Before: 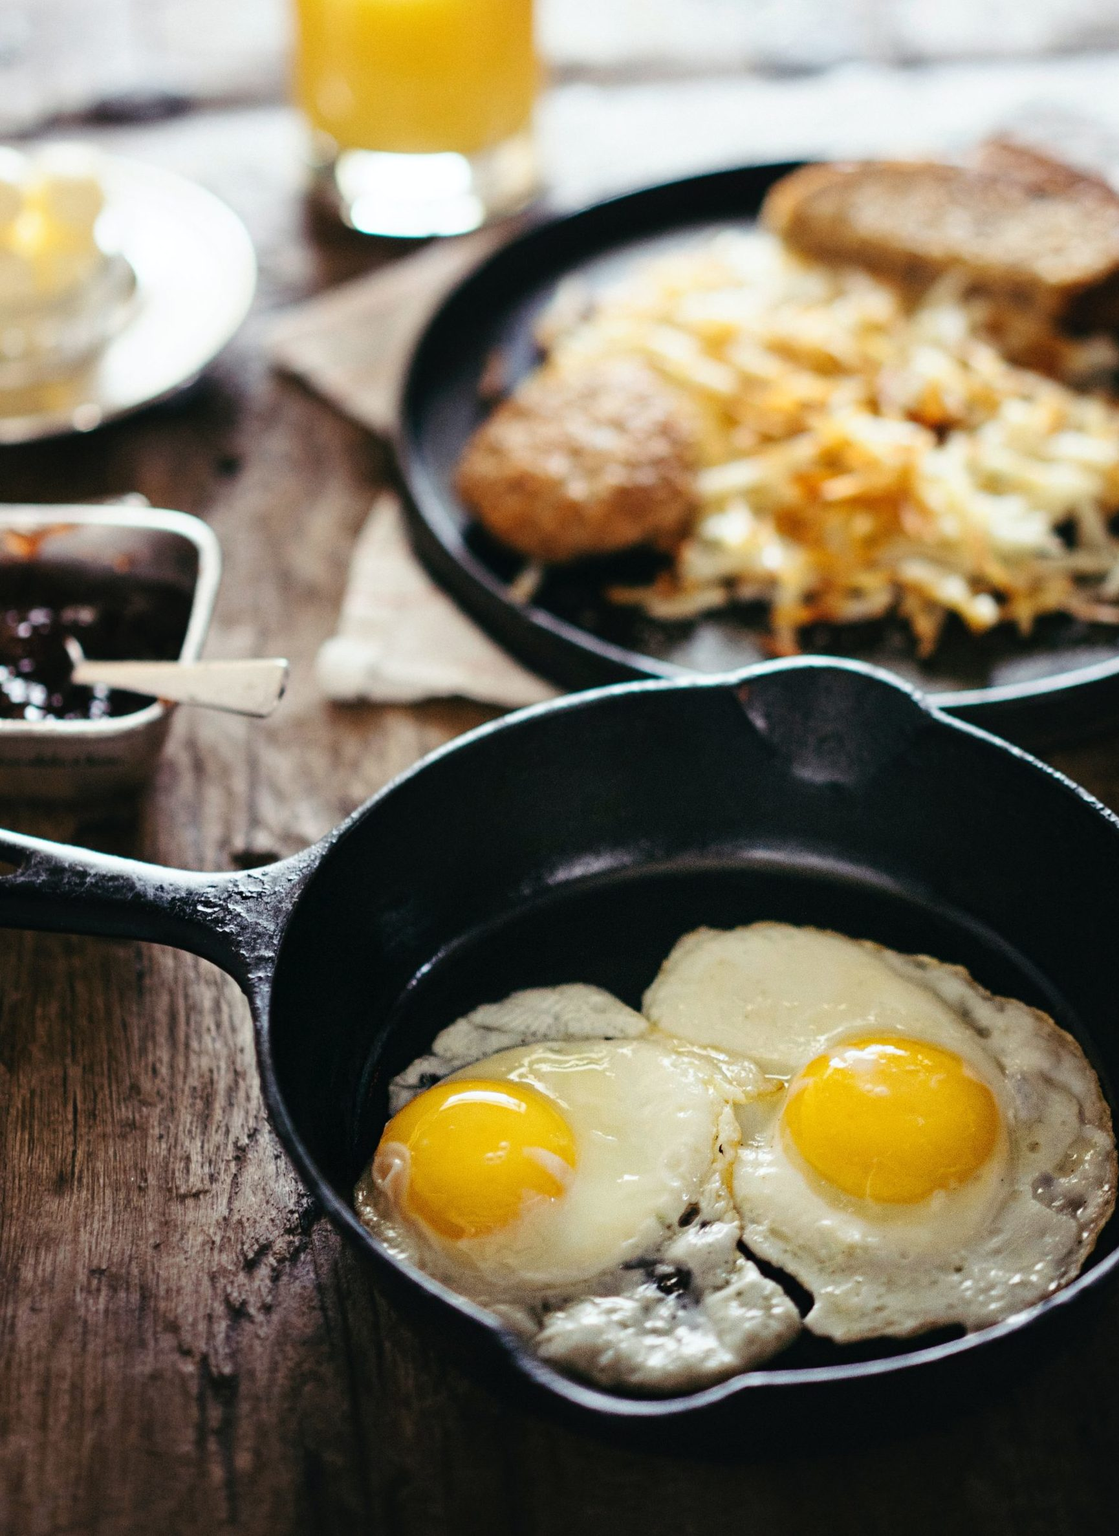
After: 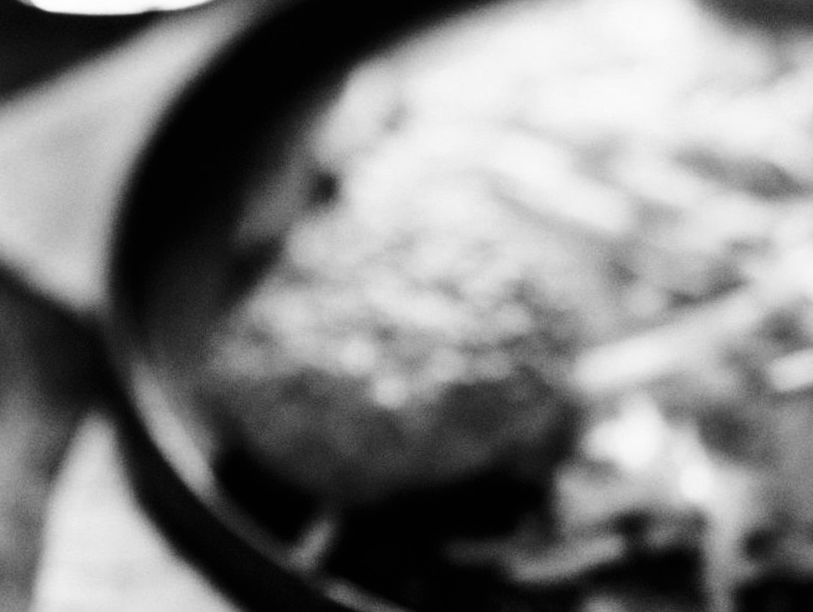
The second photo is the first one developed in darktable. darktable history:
monochrome: size 3.1
rotate and perspective: rotation -2.22°, lens shift (horizontal) -0.022, automatic cropping off
white balance: red 0.983, blue 1.036
contrast brightness saturation: contrast 0.22, brightness -0.19, saturation 0.24
crop: left 28.64%, top 16.832%, right 26.637%, bottom 58.055%
